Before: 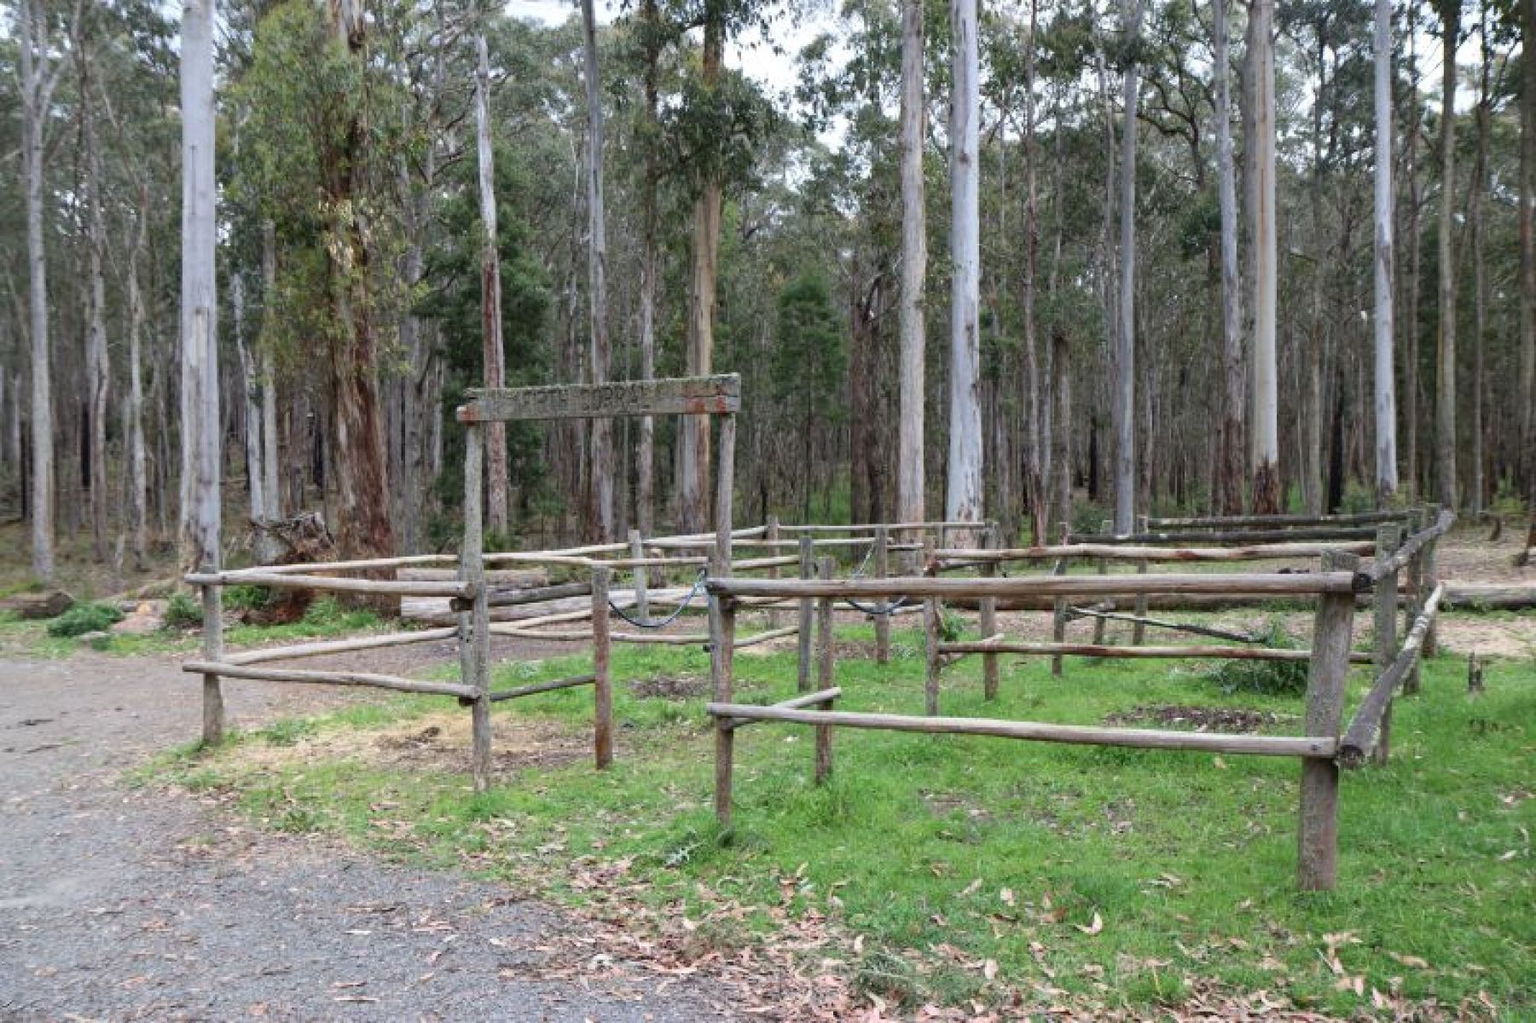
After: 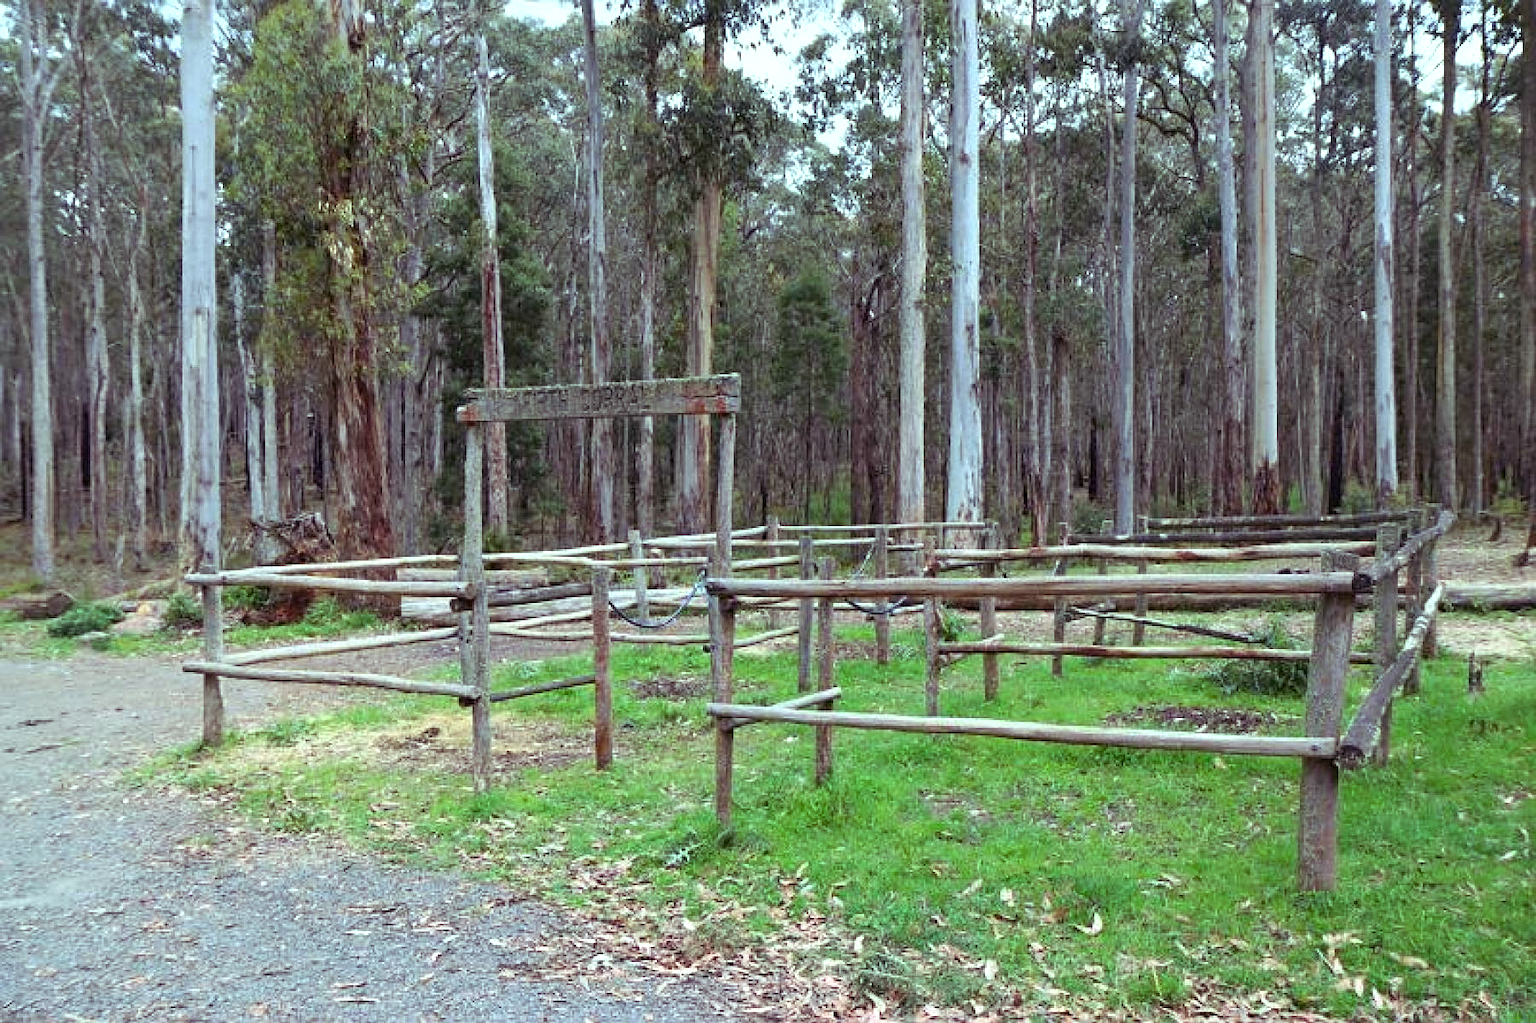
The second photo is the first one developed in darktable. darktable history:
color balance rgb: shadows lift › luminance 0.49%, shadows lift › chroma 6.83%, shadows lift › hue 300.29°, power › hue 208.98°, highlights gain › luminance 20.24%, highlights gain › chroma 2.73%, highlights gain › hue 173.85°, perceptual saturation grading › global saturation 18.05%
sharpen: on, module defaults
